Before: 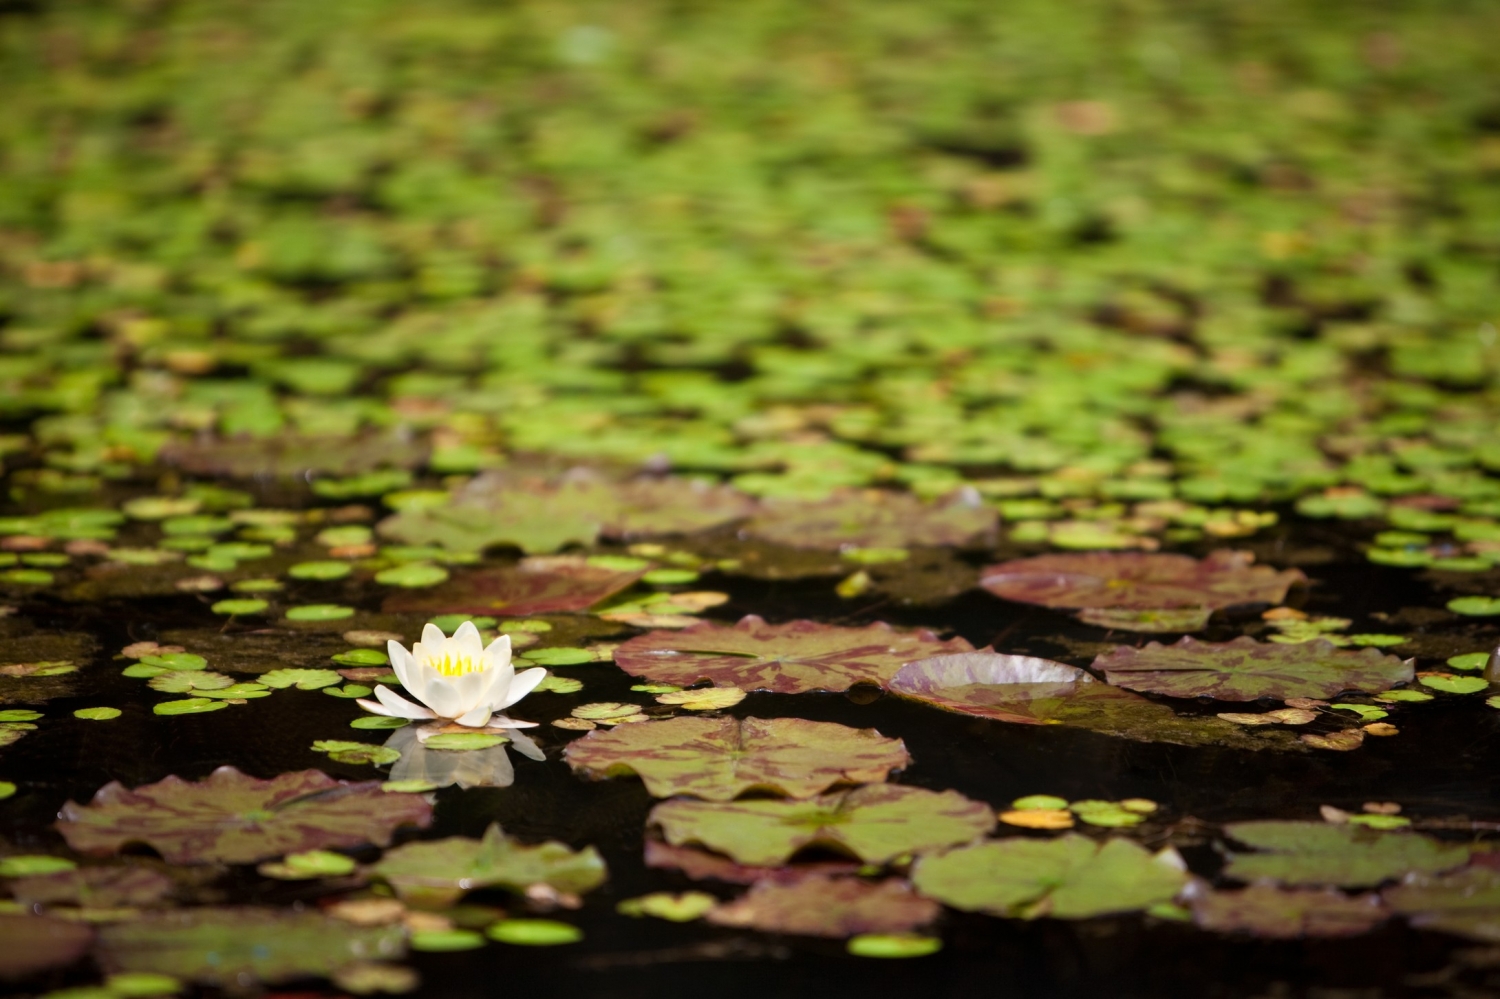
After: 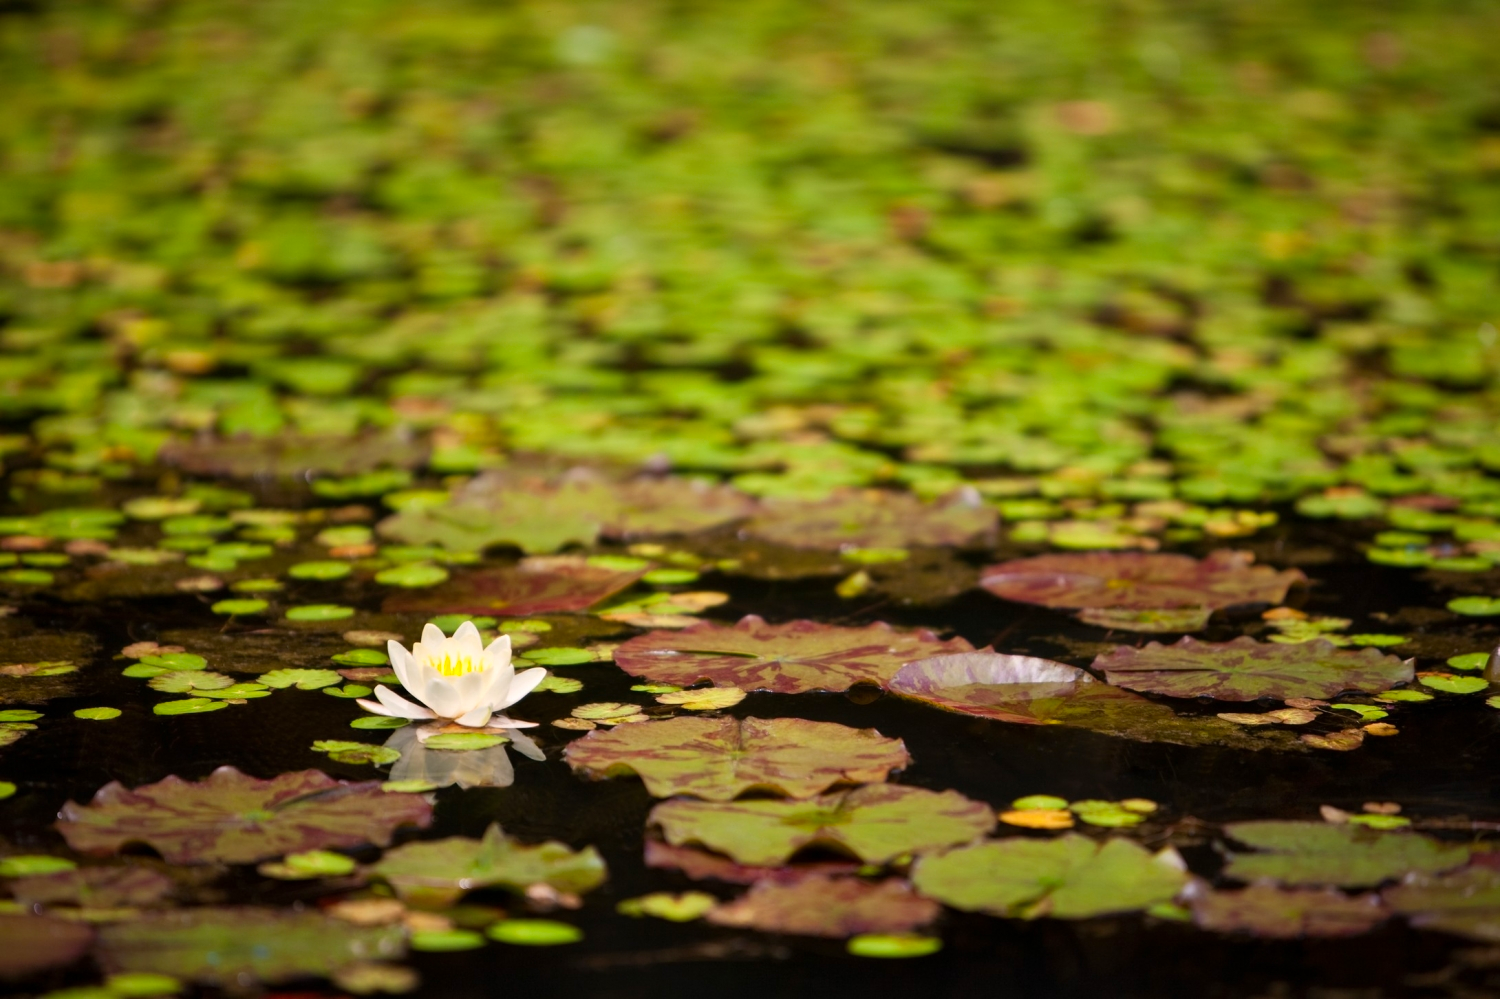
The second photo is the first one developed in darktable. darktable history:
color correction: highlights a* 3.24, highlights b* 1.92, saturation 1.16
